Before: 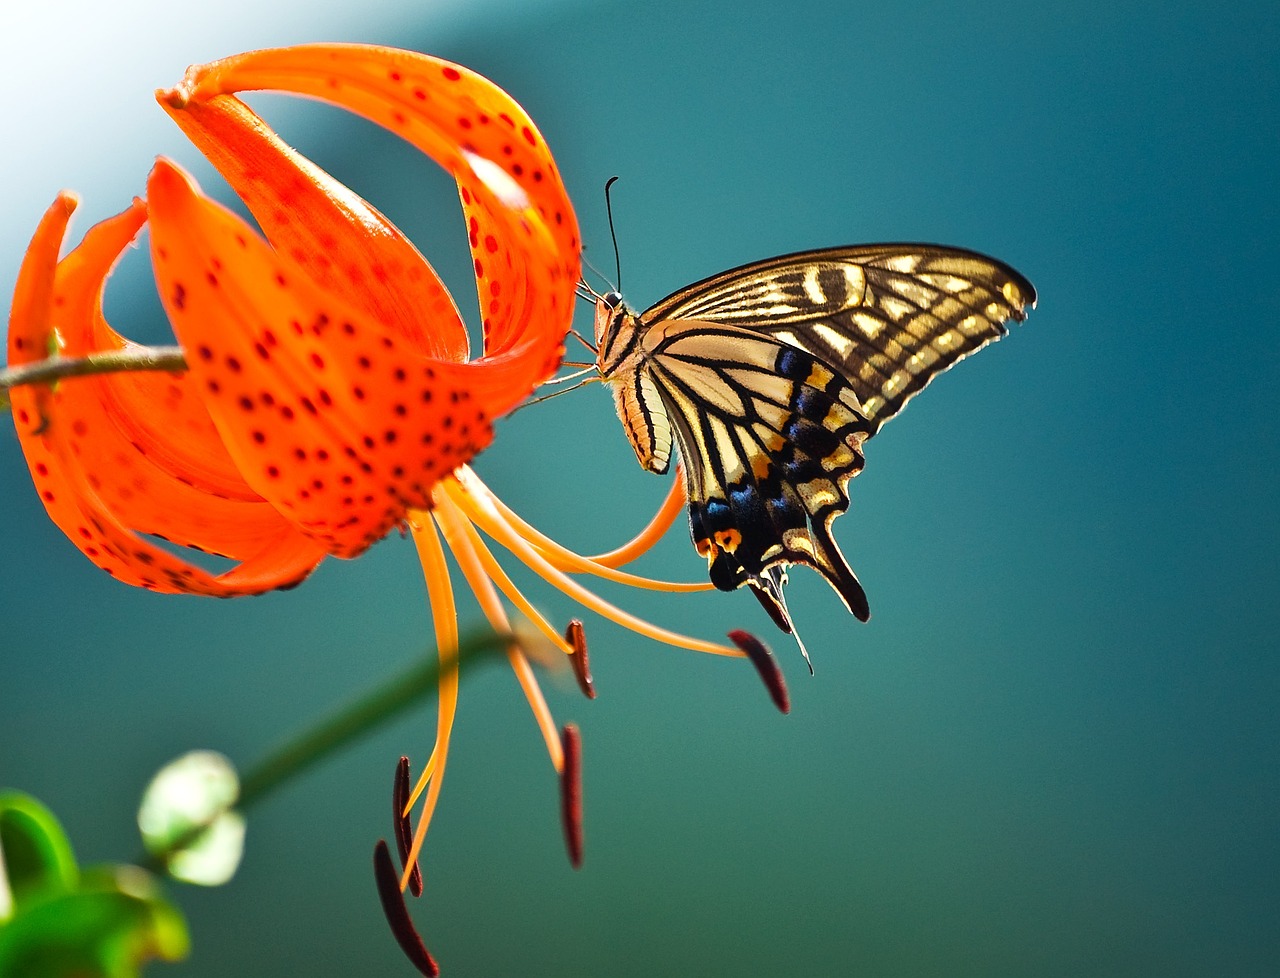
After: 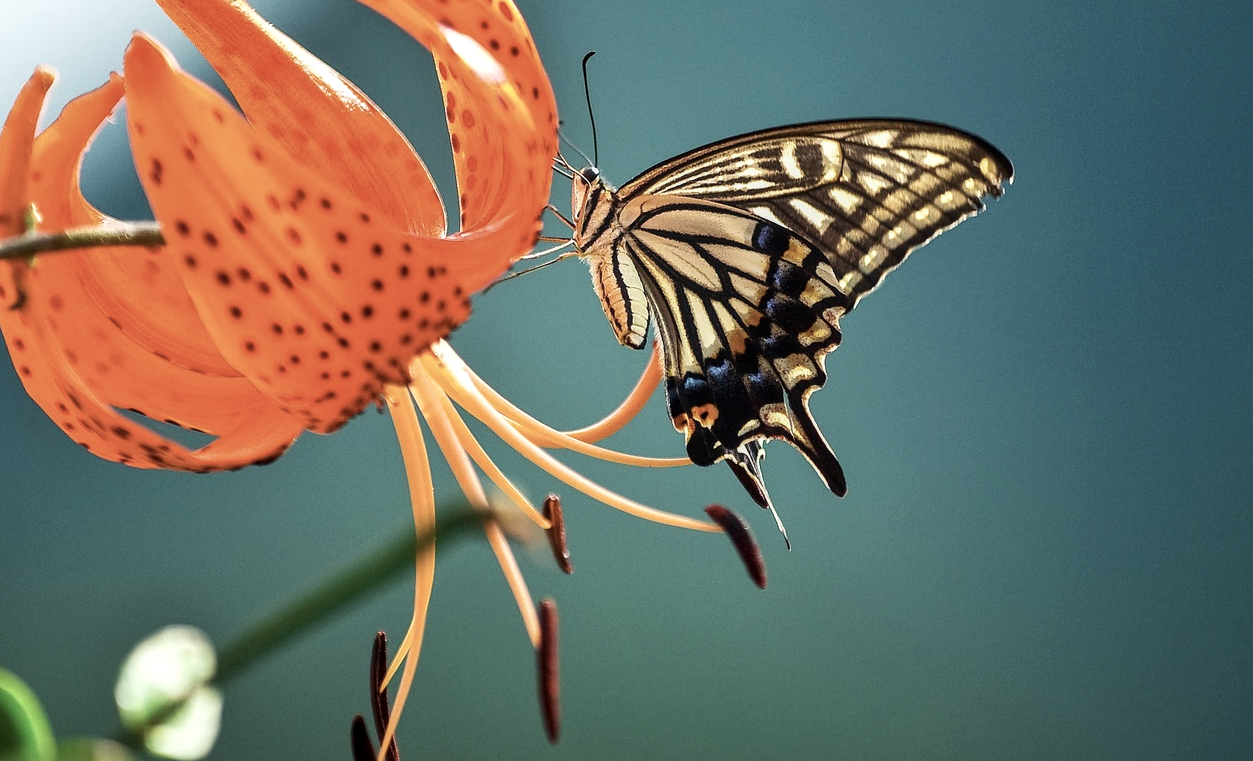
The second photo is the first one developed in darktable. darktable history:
contrast brightness saturation: contrast 0.096, saturation -0.37
crop and rotate: left 1.857%, top 12.847%, right 0.227%, bottom 9.263%
tone equalizer: on, module defaults
levels: levels [0, 0.498, 0.996]
local contrast: on, module defaults
